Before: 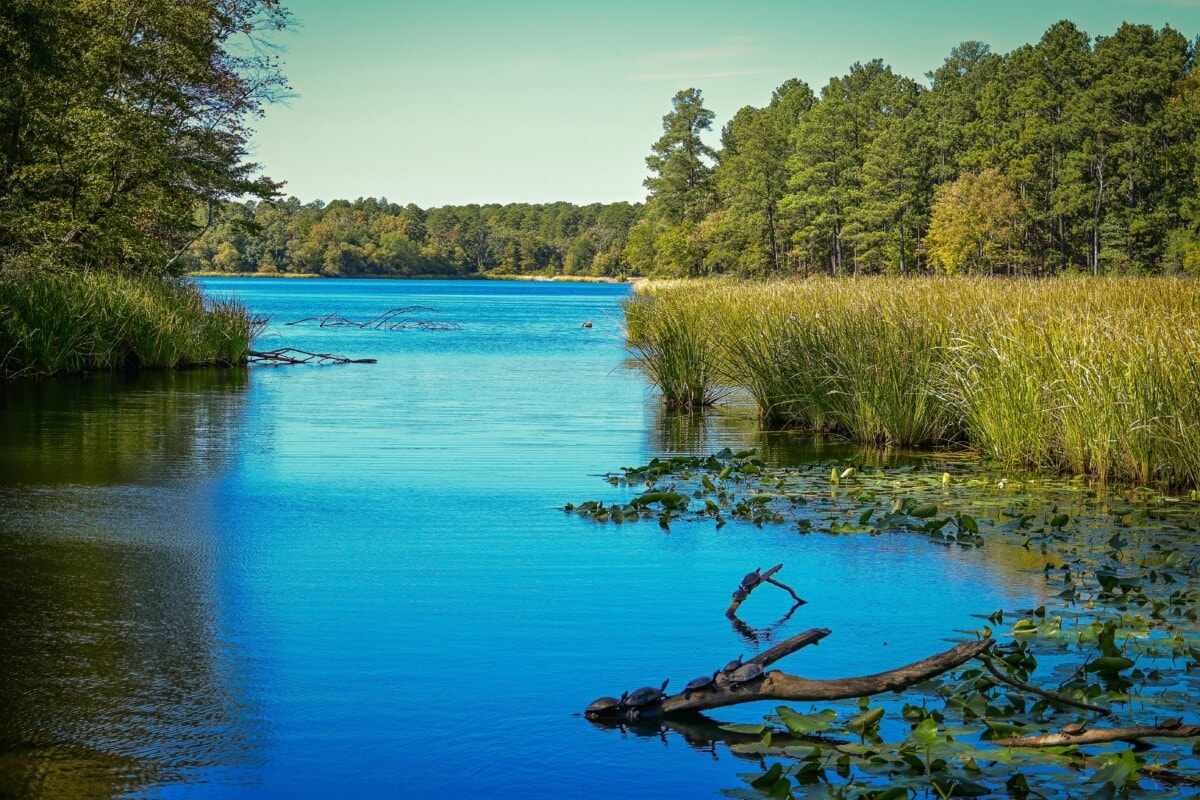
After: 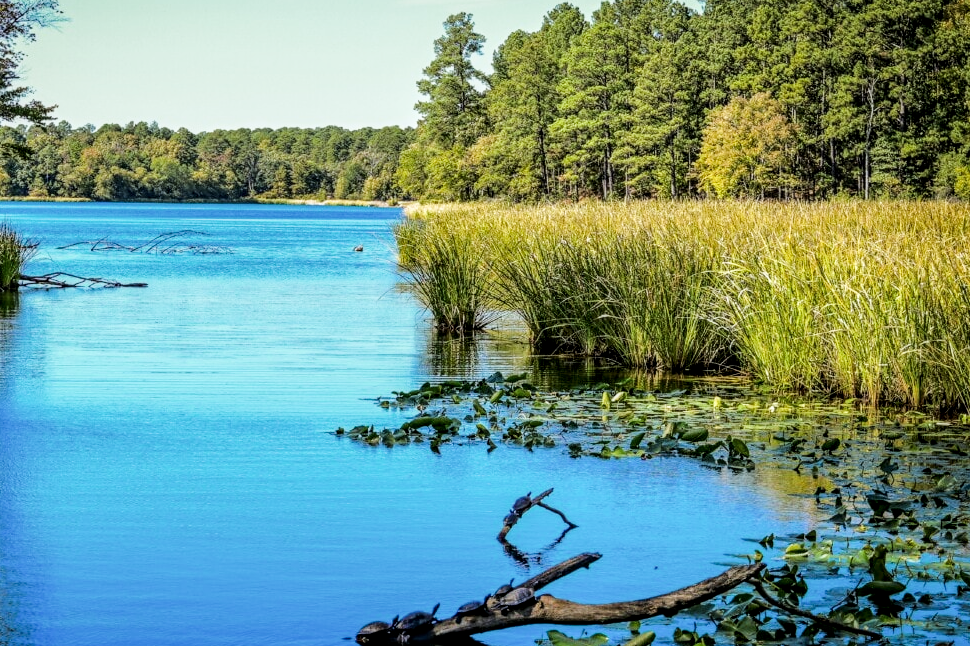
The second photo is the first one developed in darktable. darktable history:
tone equalizer: -8 EV -0.75 EV, -7 EV -0.7 EV, -6 EV -0.6 EV, -5 EV -0.4 EV, -3 EV 0.4 EV, -2 EV 0.6 EV, -1 EV 0.7 EV, +0 EV 0.75 EV, edges refinement/feathering 500, mask exposure compensation -1.57 EV, preserve details no
shadows and highlights: shadows -20, white point adjustment -2, highlights -35
filmic rgb: hardness 4.17
white balance: red 0.98, blue 1.034
local contrast: detail 130%
exposure: exposure 0.6 EV, compensate highlight preservation false
crop: left 19.159%, top 9.58%, bottom 9.58%
